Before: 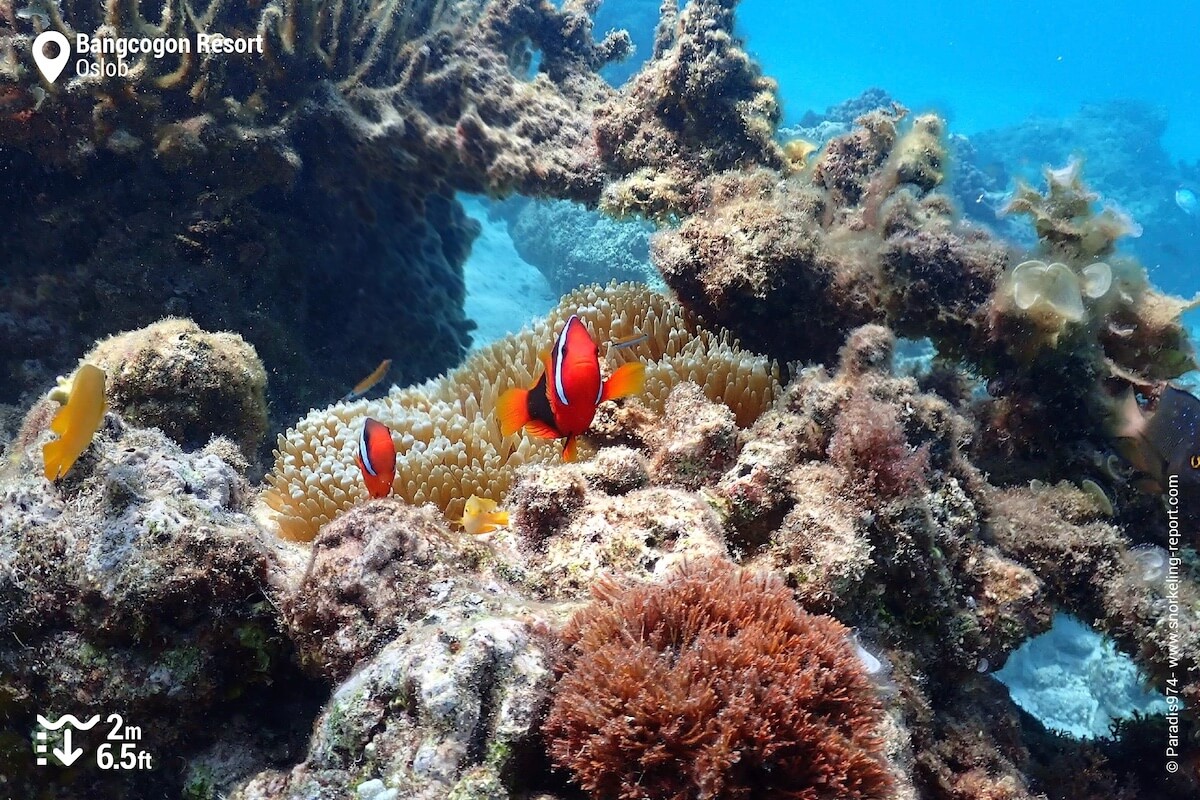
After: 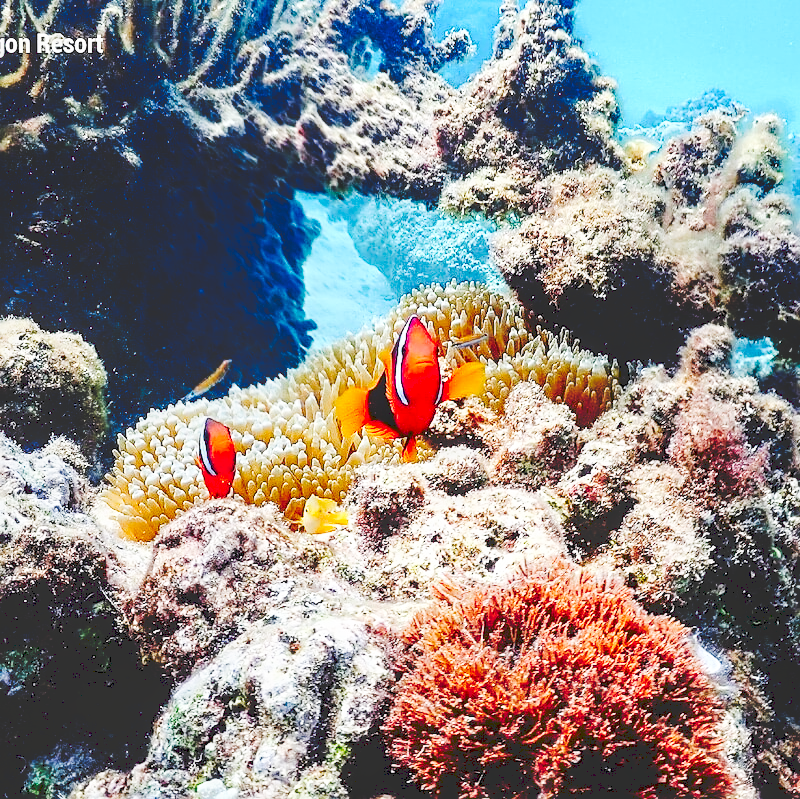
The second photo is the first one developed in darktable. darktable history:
local contrast: on, module defaults
sharpen: on, module defaults
shadows and highlights: radius 331.29, shadows 53.58, highlights -99.28, compress 94.61%, soften with gaussian
tone curve: curves: ch0 [(0, 0) (0.003, 0.17) (0.011, 0.17) (0.025, 0.17) (0.044, 0.168) (0.069, 0.167) (0.1, 0.173) (0.136, 0.181) (0.177, 0.199) (0.224, 0.226) (0.277, 0.271) (0.335, 0.333) (0.399, 0.419) (0.468, 0.52) (0.543, 0.621) (0.623, 0.716) (0.709, 0.795) (0.801, 0.867) (0.898, 0.914) (1, 1)], preserve colors none
base curve: curves: ch0 [(0, 0) (0.028, 0.03) (0.121, 0.232) (0.46, 0.748) (0.859, 0.968) (1, 1)], preserve colors none
contrast brightness saturation: contrast 0.085, saturation 0.277
crop and rotate: left 13.365%, right 19.959%
